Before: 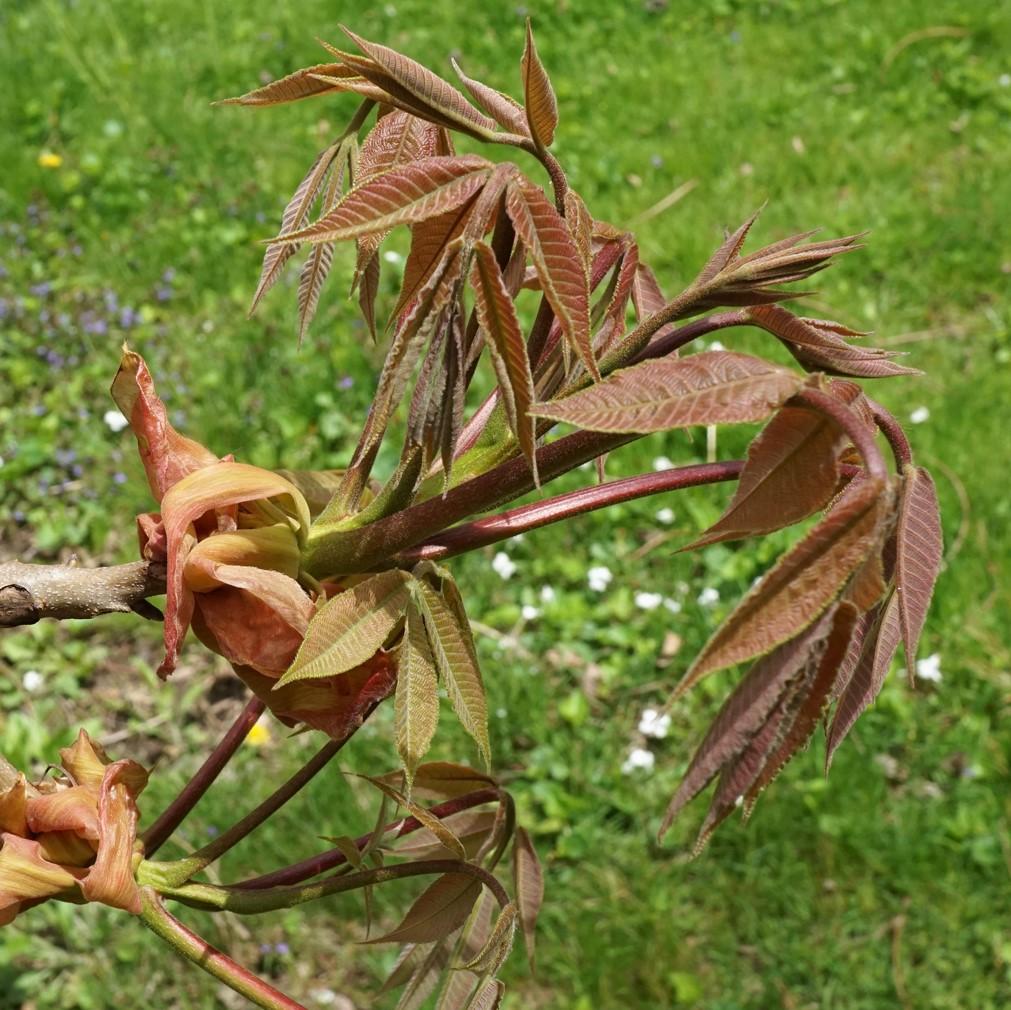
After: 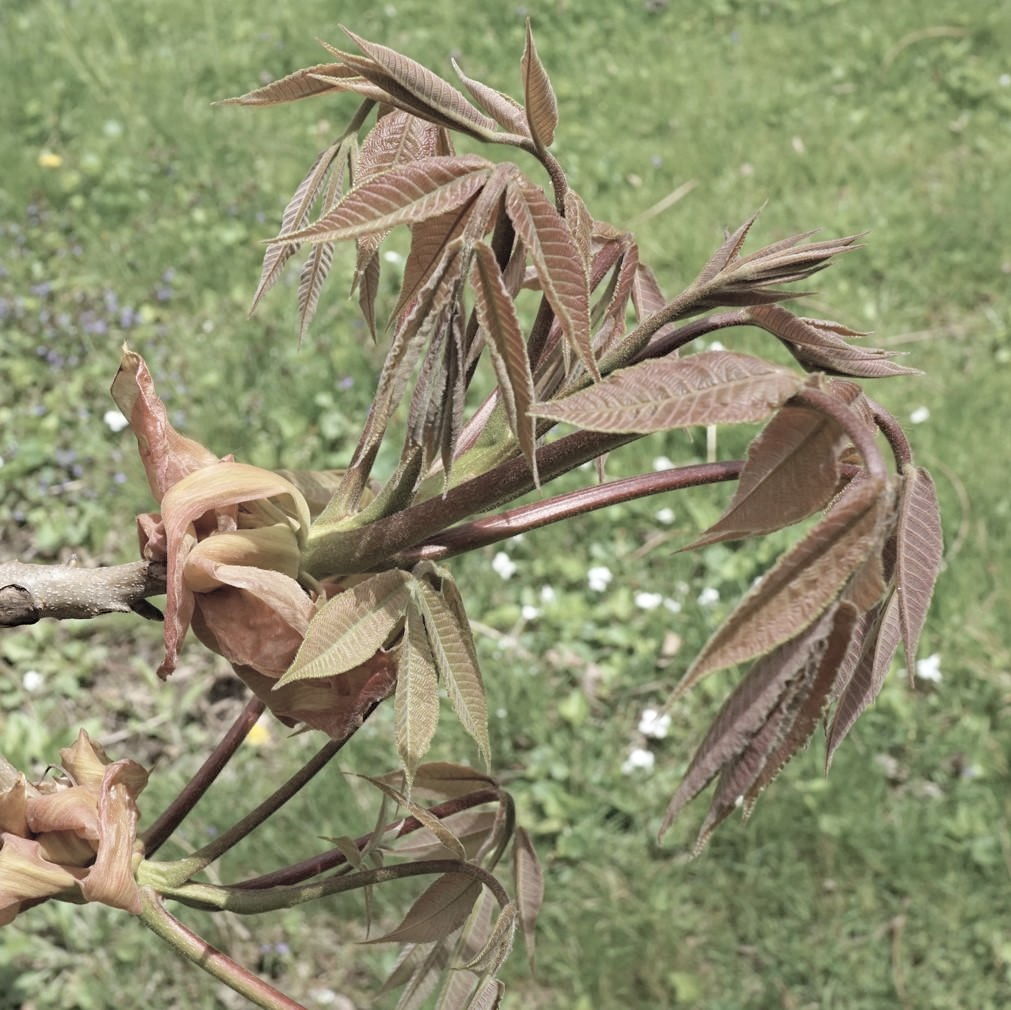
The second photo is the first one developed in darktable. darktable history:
haze removal: compatibility mode true, adaptive false
contrast brightness saturation: brightness 0.18, saturation -0.514
local contrast: mode bilateral grid, contrast 15, coarseness 36, detail 104%, midtone range 0.2
